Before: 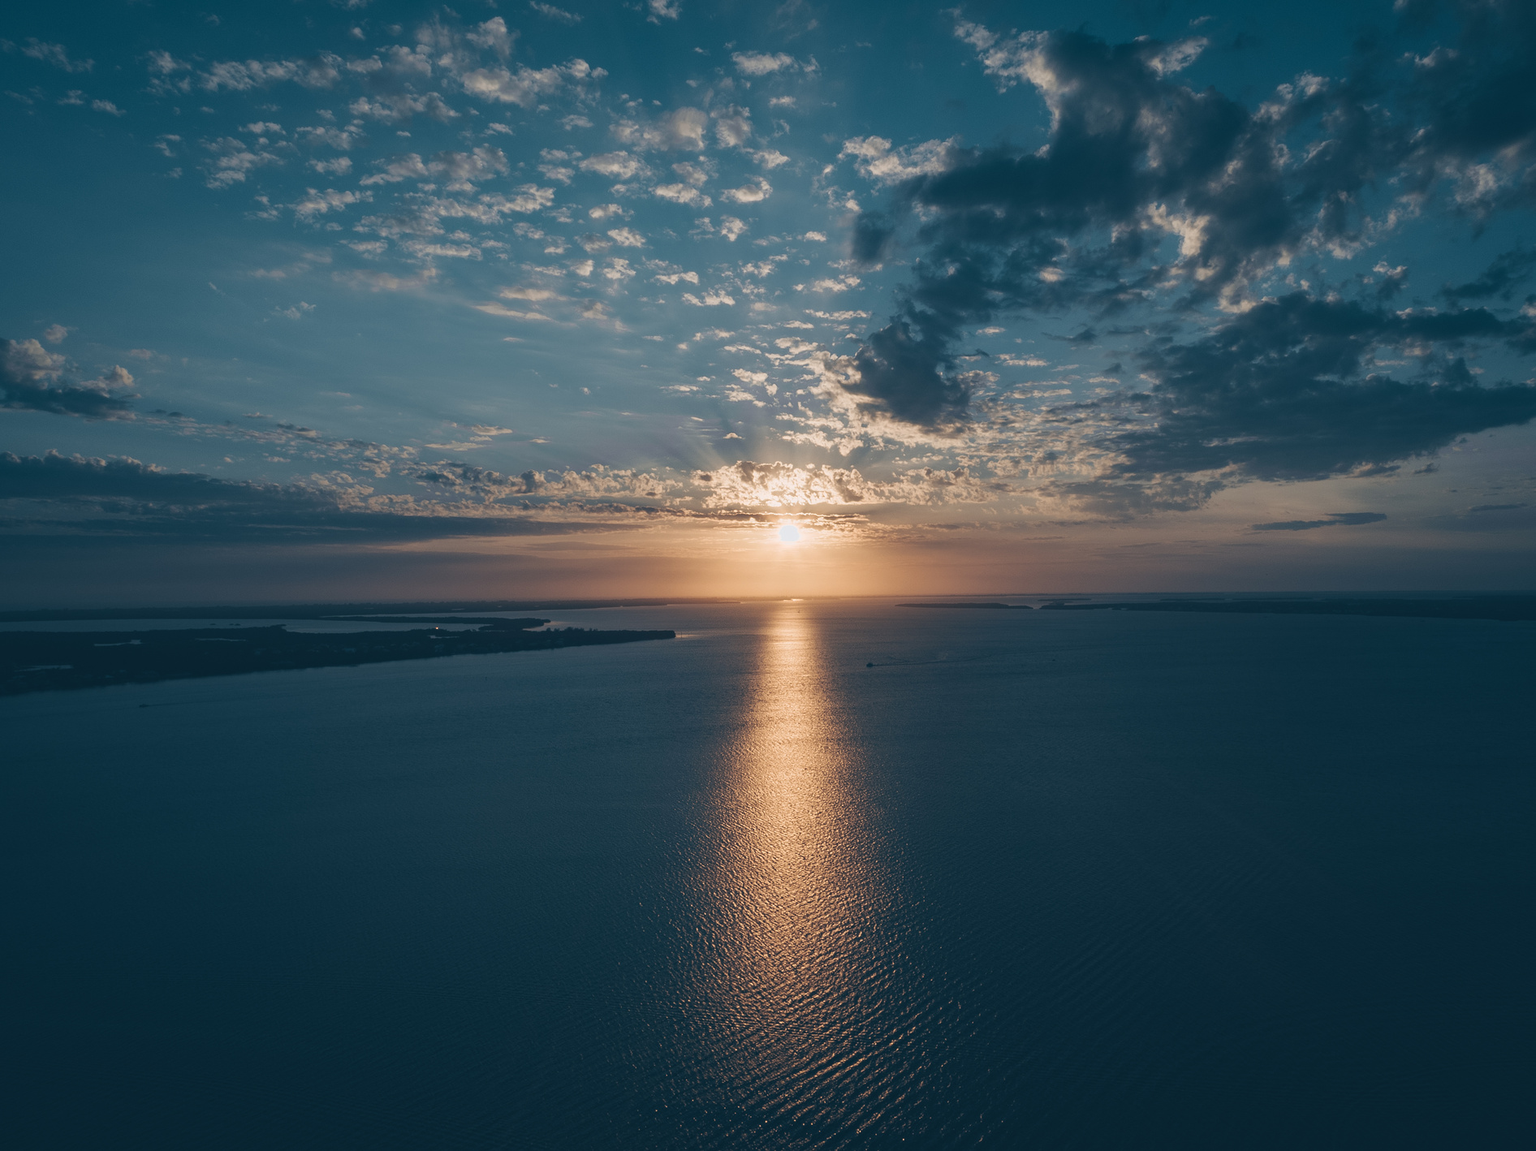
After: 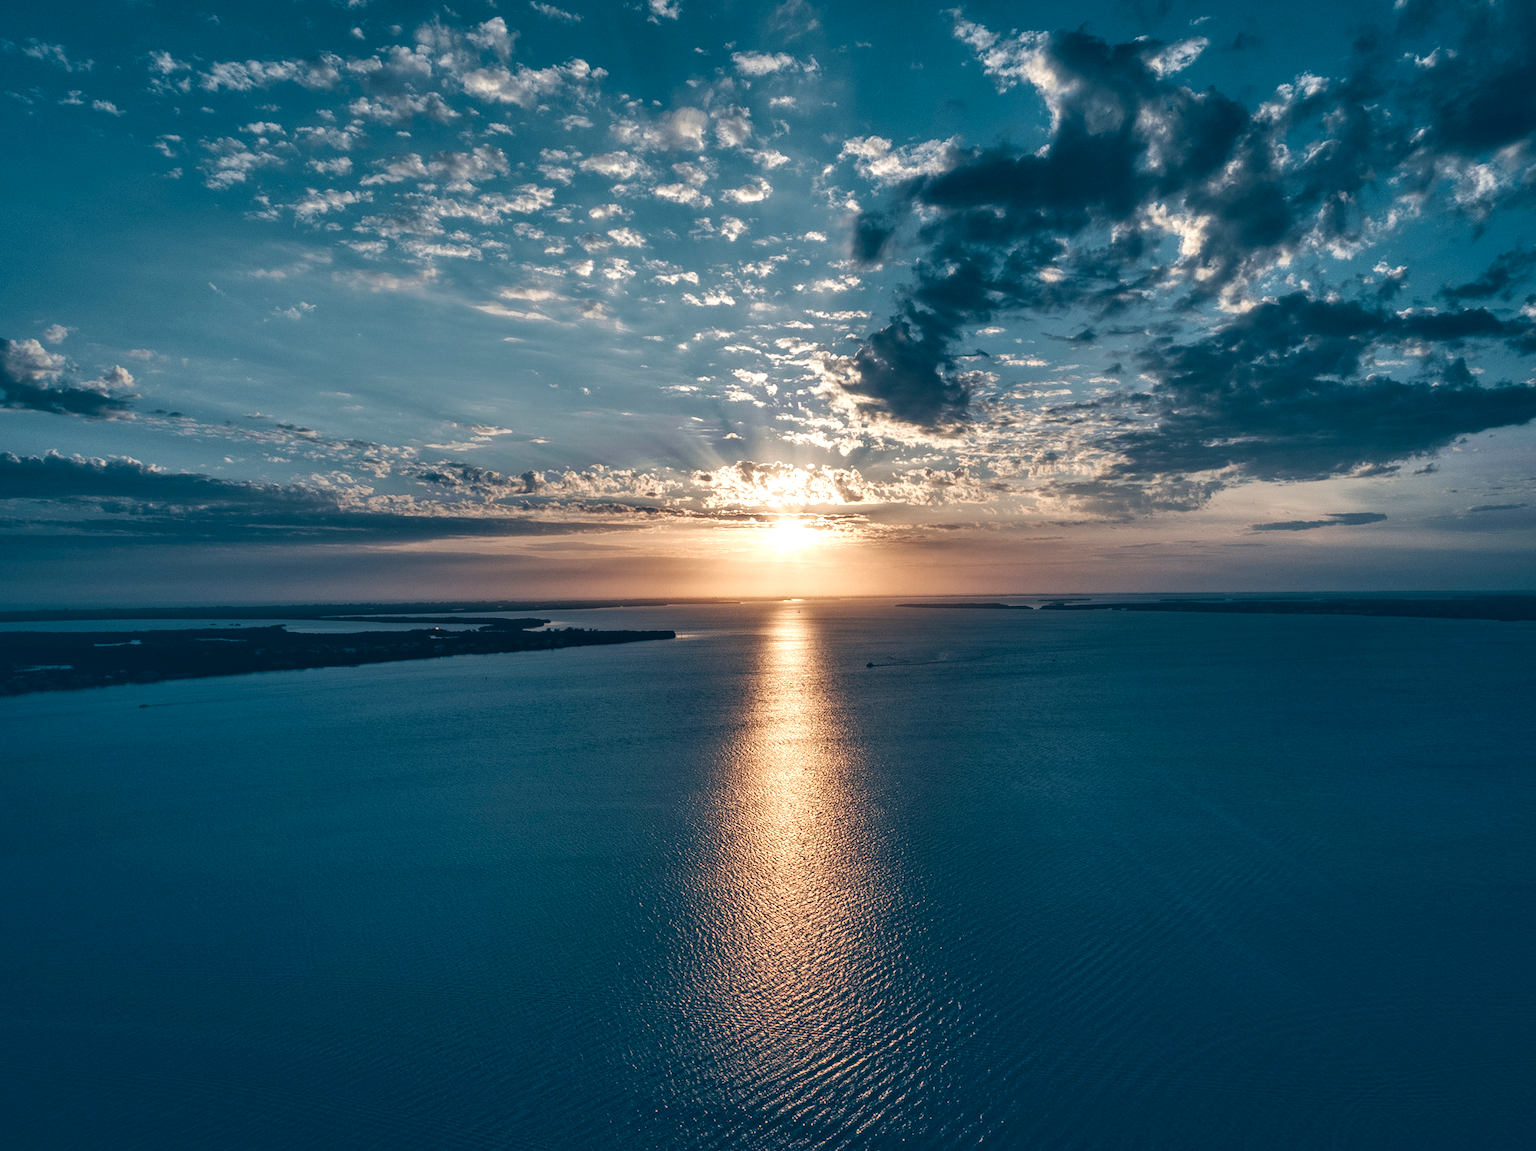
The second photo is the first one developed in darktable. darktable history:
color balance rgb: perceptual saturation grading › global saturation 20%, perceptual saturation grading › highlights -25%, perceptual saturation grading › shadows 25%
shadows and highlights: highlights 70.7, soften with gaussian
local contrast: highlights 0%, shadows 0%, detail 182%
